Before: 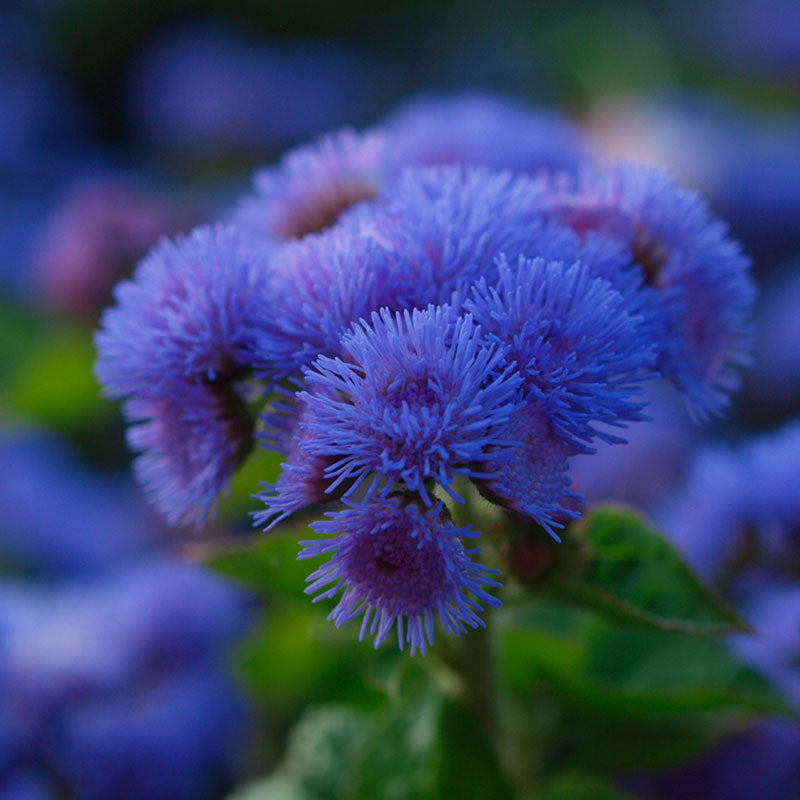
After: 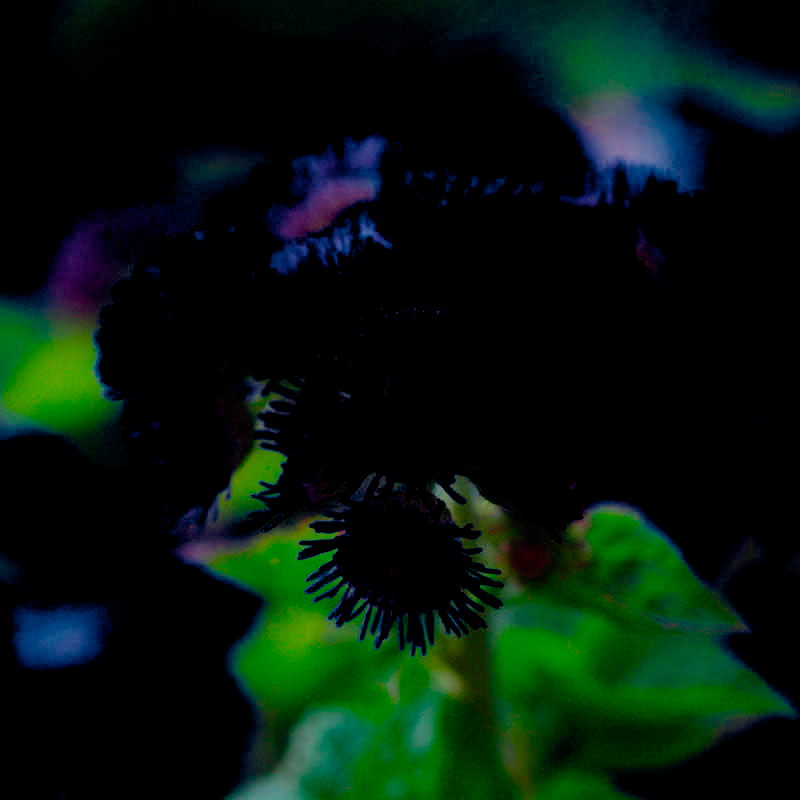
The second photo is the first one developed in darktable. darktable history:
tone equalizer: on, module defaults
color calibration: output R [1.422, -0.35, -0.252, 0], output G [-0.238, 1.259, -0.084, 0], output B [-0.081, -0.196, 1.58, 0], output brightness [0.49, 0.671, -0.57, 0], illuminant same as pipeline (D50), adaptation none (bypass), saturation algorithm version 1 (2020)
filmic rgb: middle gray luminance 30%, black relative exposure -9 EV, white relative exposure 7 EV, threshold 6 EV, target black luminance 0%, hardness 2.94, latitude 2.04%, contrast 0.963, highlights saturation mix 5%, shadows ↔ highlights balance 12.16%, add noise in highlights 0, preserve chrominance no, color science v3 (2019), use custom middle-gray values true, iterations of high-quality reconstruction 0, contrast in highlights soft, enable highlight reconstruction true
